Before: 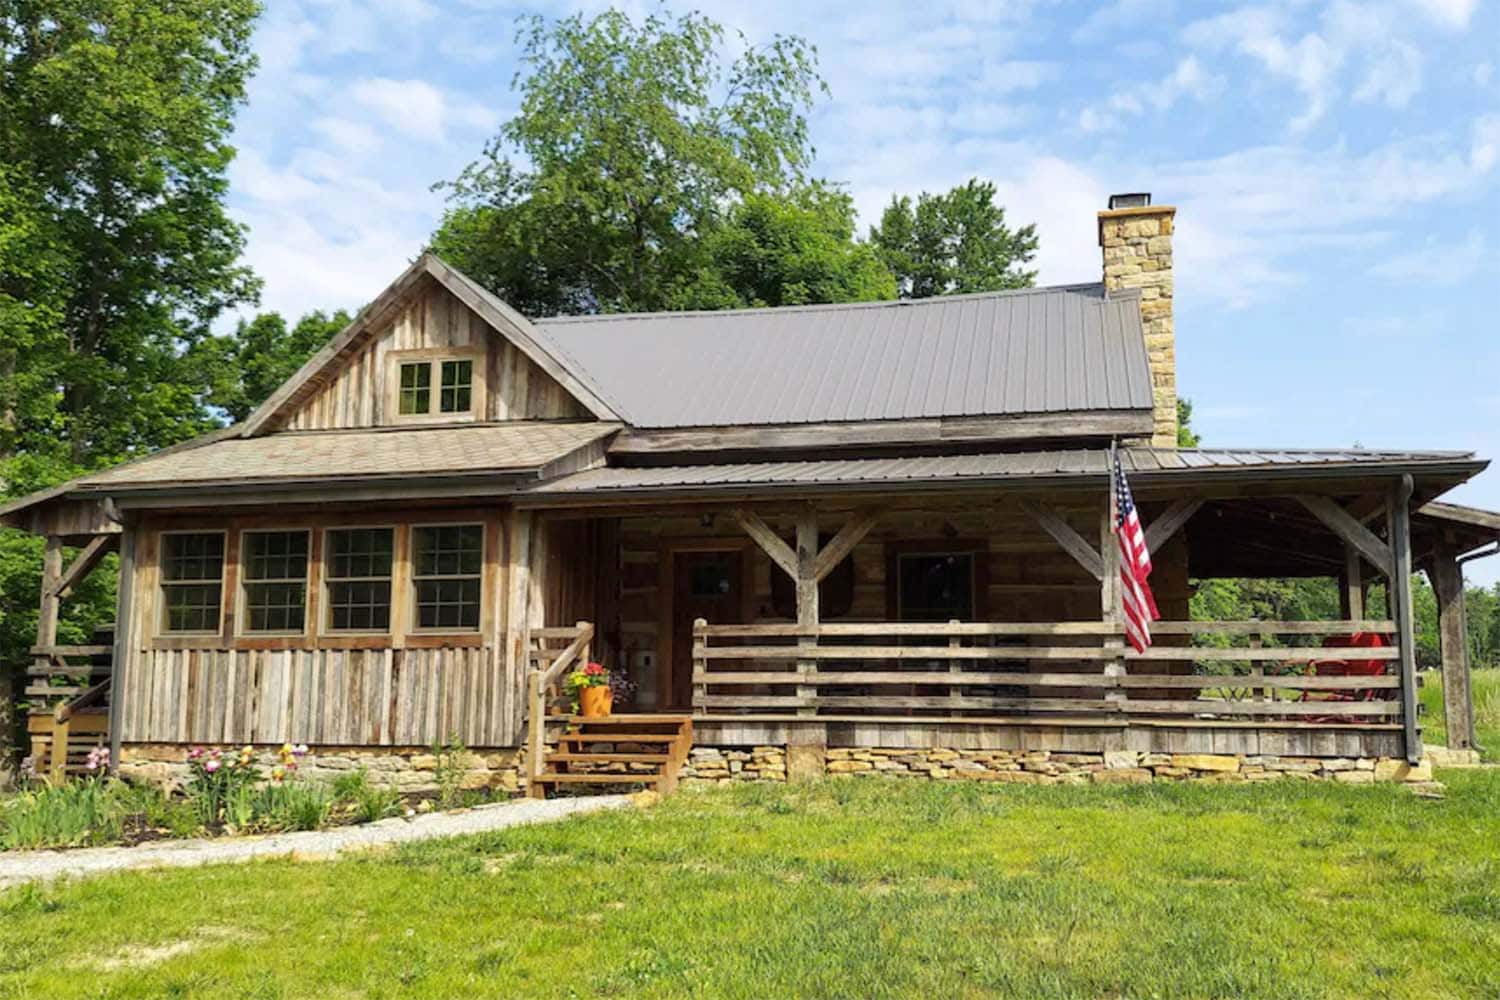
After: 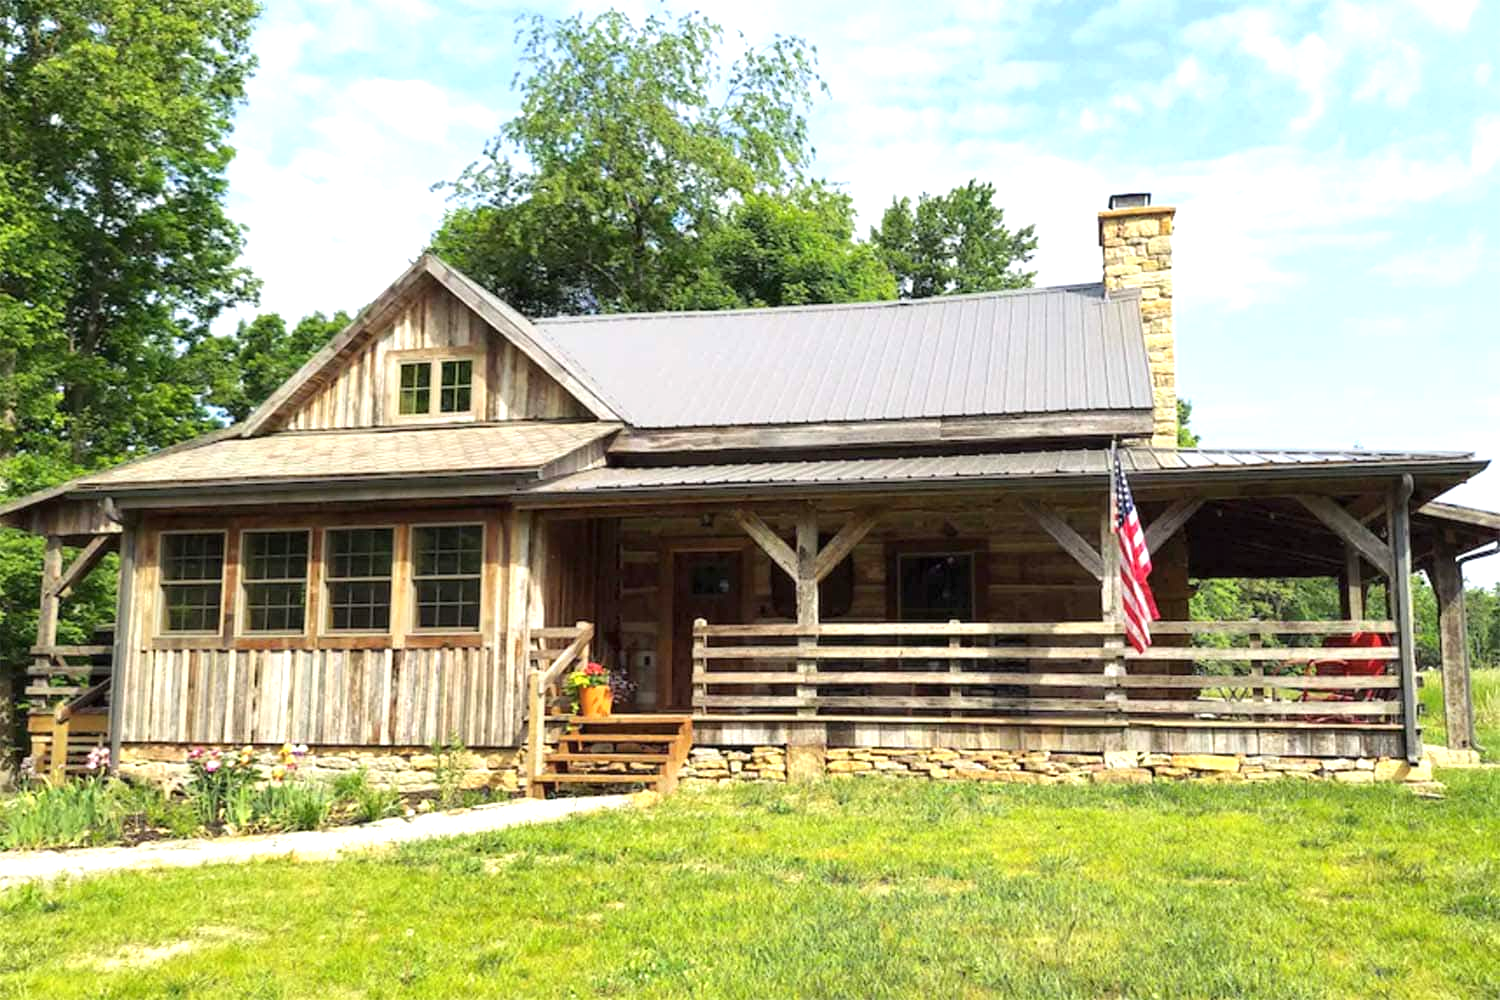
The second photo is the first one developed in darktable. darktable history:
tone equalizer: -8 EV -0.55 EV
exposure: black level correction 0, exposure 0.7 EV, compensate exposure bias true, compensate highlight preservation false
